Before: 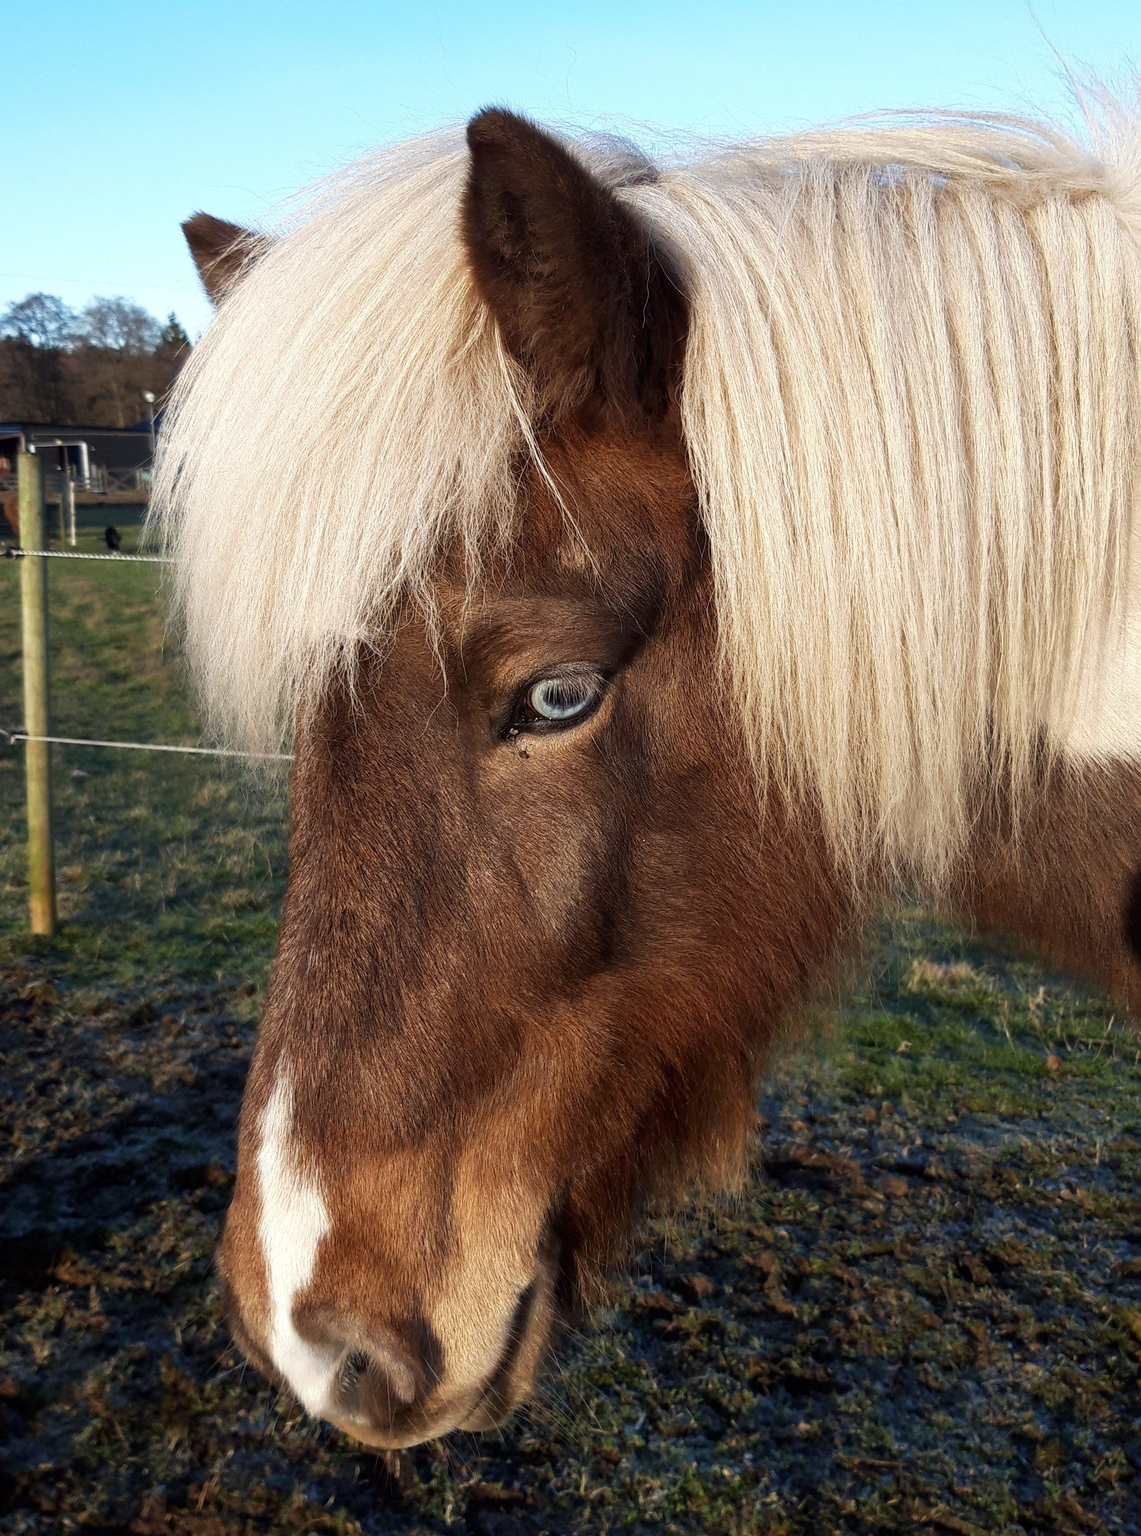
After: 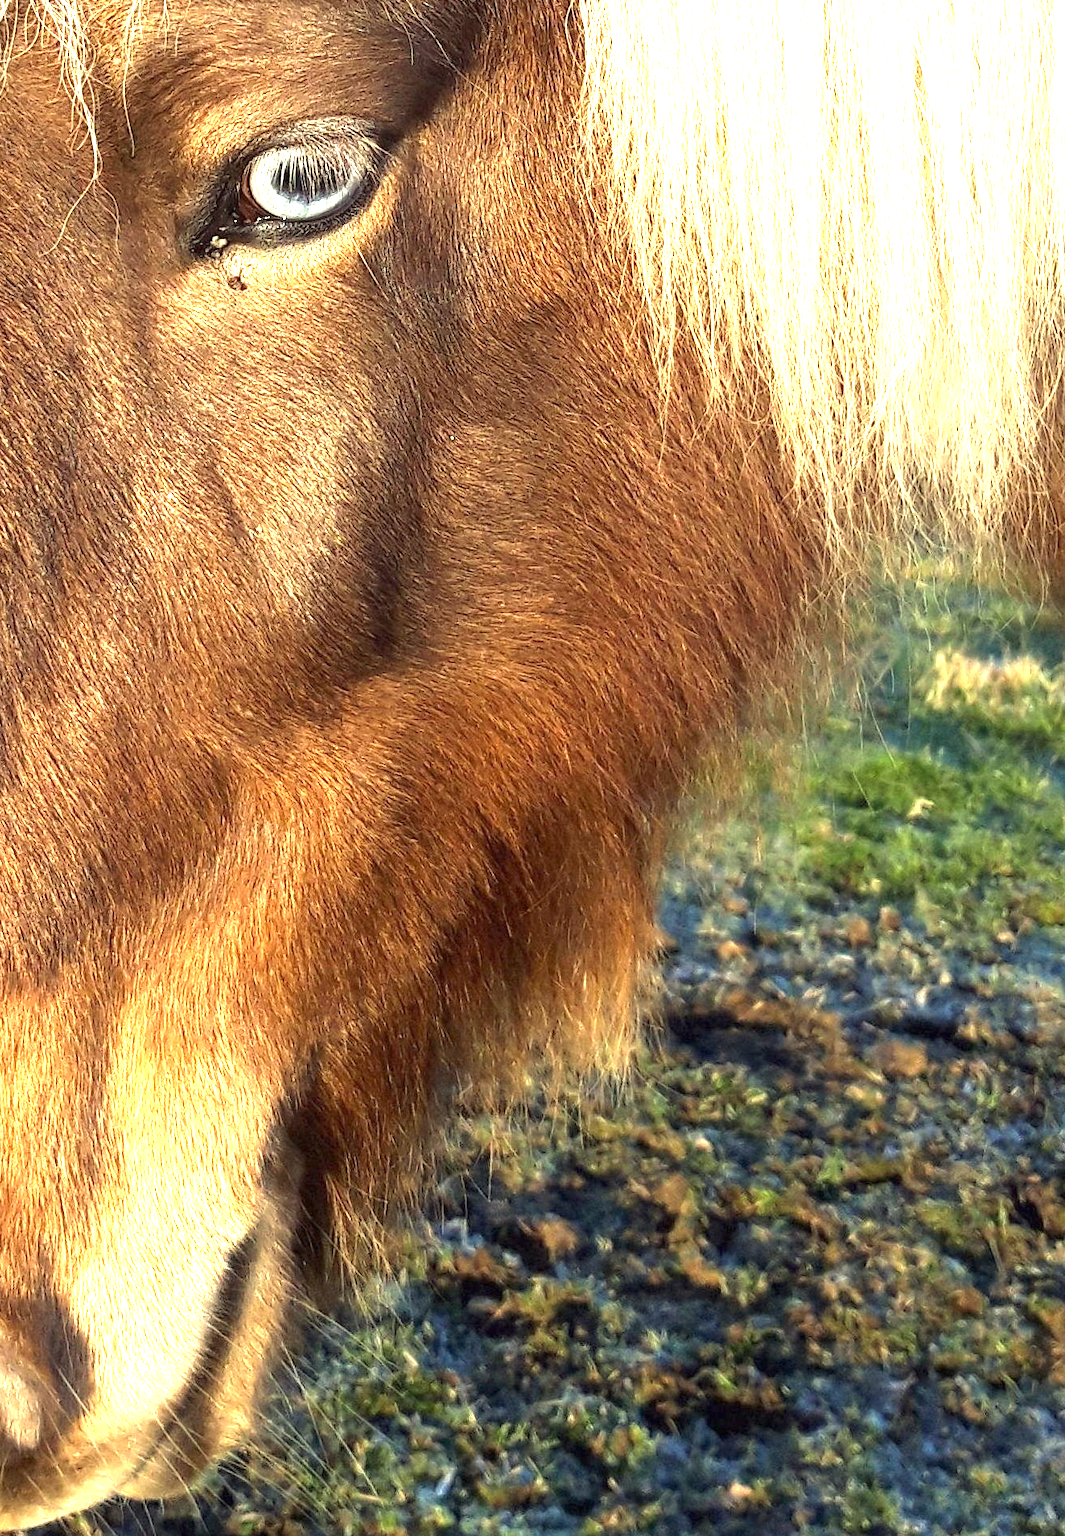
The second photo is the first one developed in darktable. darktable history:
crop: left 34.39%, top 38.867%, right 13.621%, bottom 5.474%
exposure: black level correction 0, exposure 2.134 EV, compensate highlight preservation false
color correction: highlights a* -5.78, highlights b* 11.37
